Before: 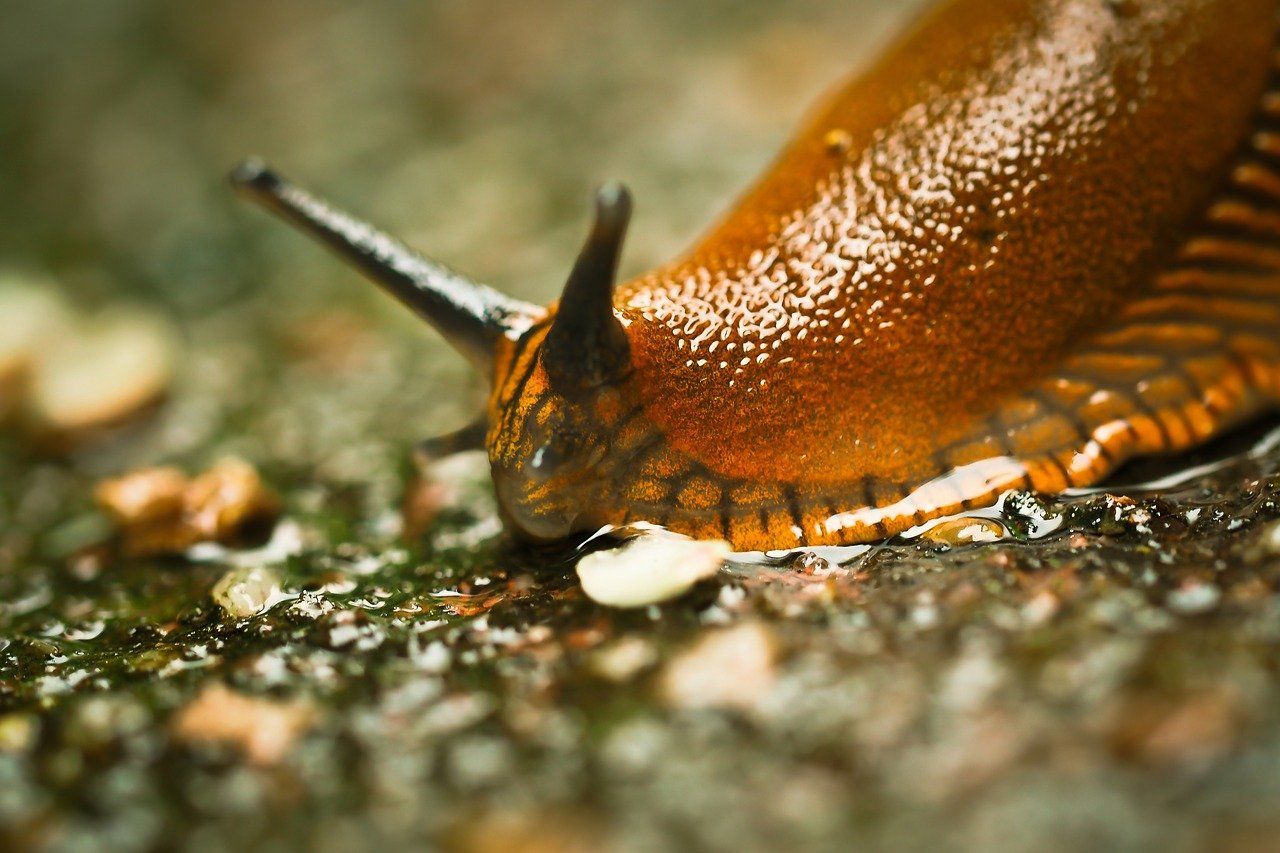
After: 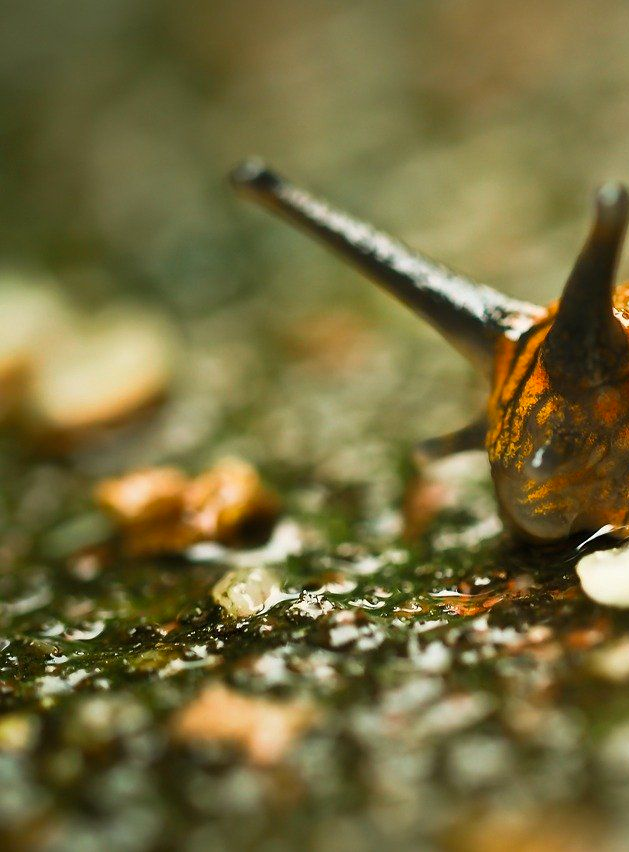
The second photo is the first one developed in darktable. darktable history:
color zones: curves: ch1 [(0, 0.525) (0.143, 0.556) (0.286, 0.52) (0.429, 0.5) (0.571, 0.5) (0.714, 0.5) (0.857, 0.503) (1, 0.525)]
crop and rotate: left 0%, top 0%, right 50.845%
